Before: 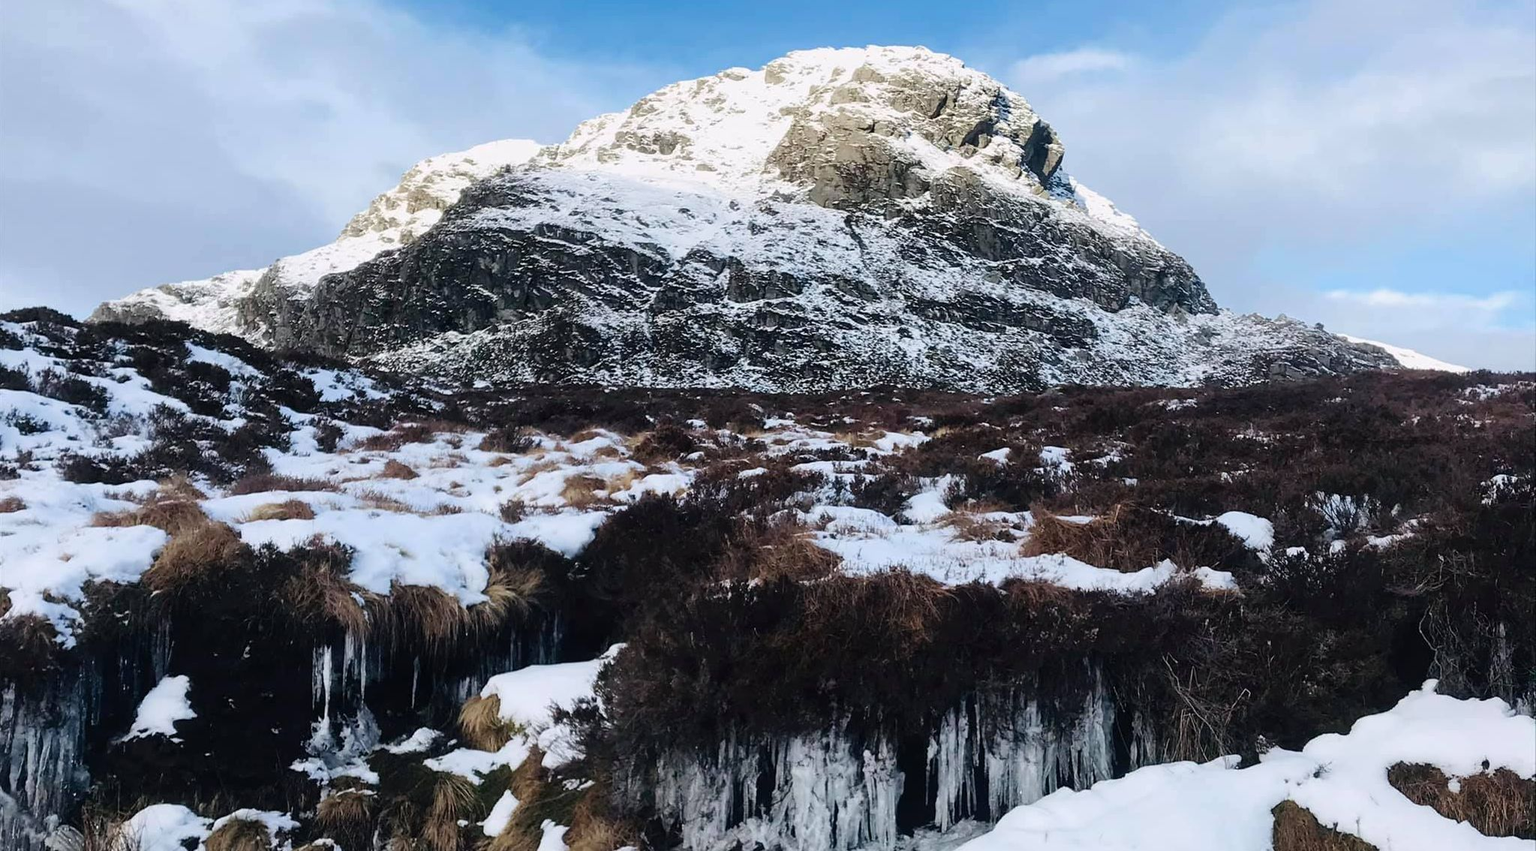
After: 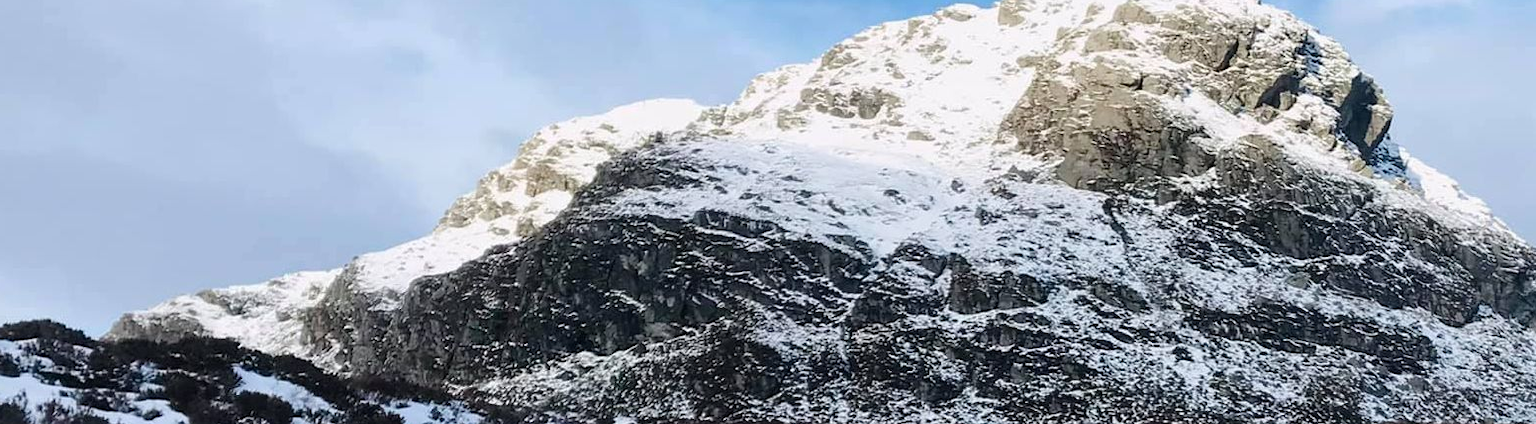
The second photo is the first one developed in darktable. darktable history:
crop: left 0.565%, top 7.64%, right 23.584%, bottom 54.445%
